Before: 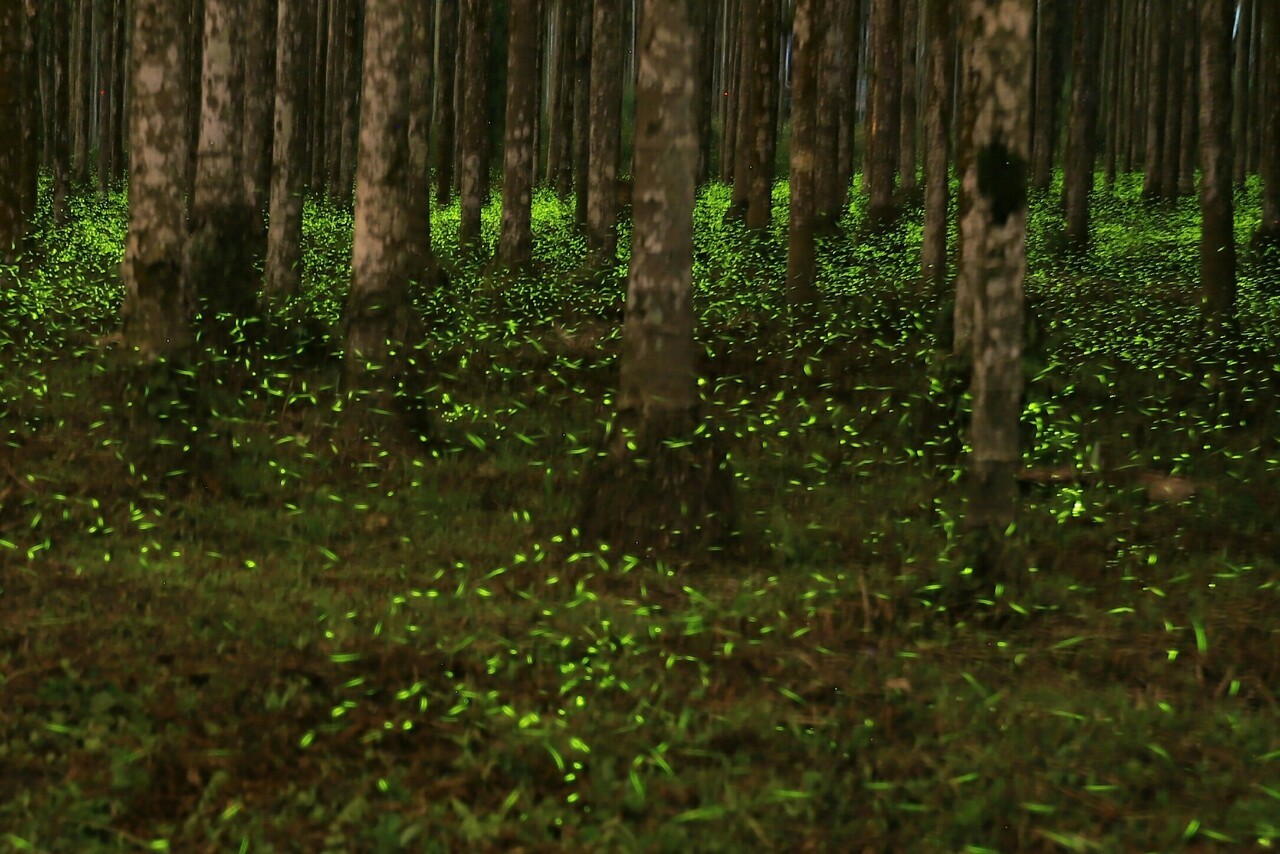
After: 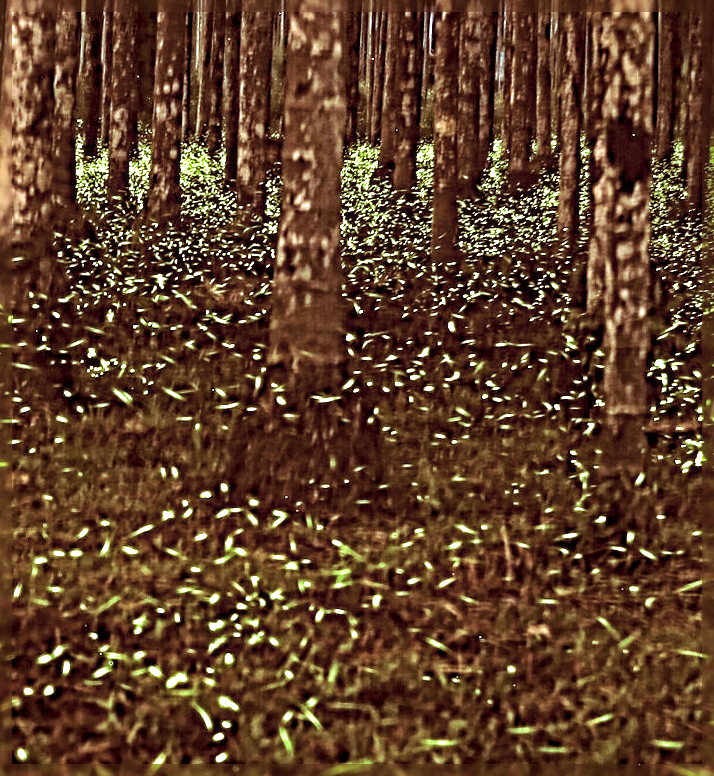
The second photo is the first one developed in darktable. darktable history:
crop: left 31.458%, top 0%, right 11.876%
rotate and perspective: rotation -0.013°, lens shift (vertical) -0.027, lens shift (horizontal) 0.178, crop left 0.016, crop right 0.989, crop top 0.082, crop bottom 0.918
local contrast: on, module defaults
sharpen: radius 6.3, amount 1.8, threshold 0
color balance: lift [1, 1.011, 0.999, 0.989], gamma [1.109, 1.045, 1.039, 0.955], gain [0.917, 0.936, 0.952, 1.064], contrast 2.32%, contrast fulcrum 19%, output saturation 101%
exposure: black level correction 0, exposure 0.953 EV, compensate exposure bias true, compensate highlight preservation false
split-toning: on, module defaults
